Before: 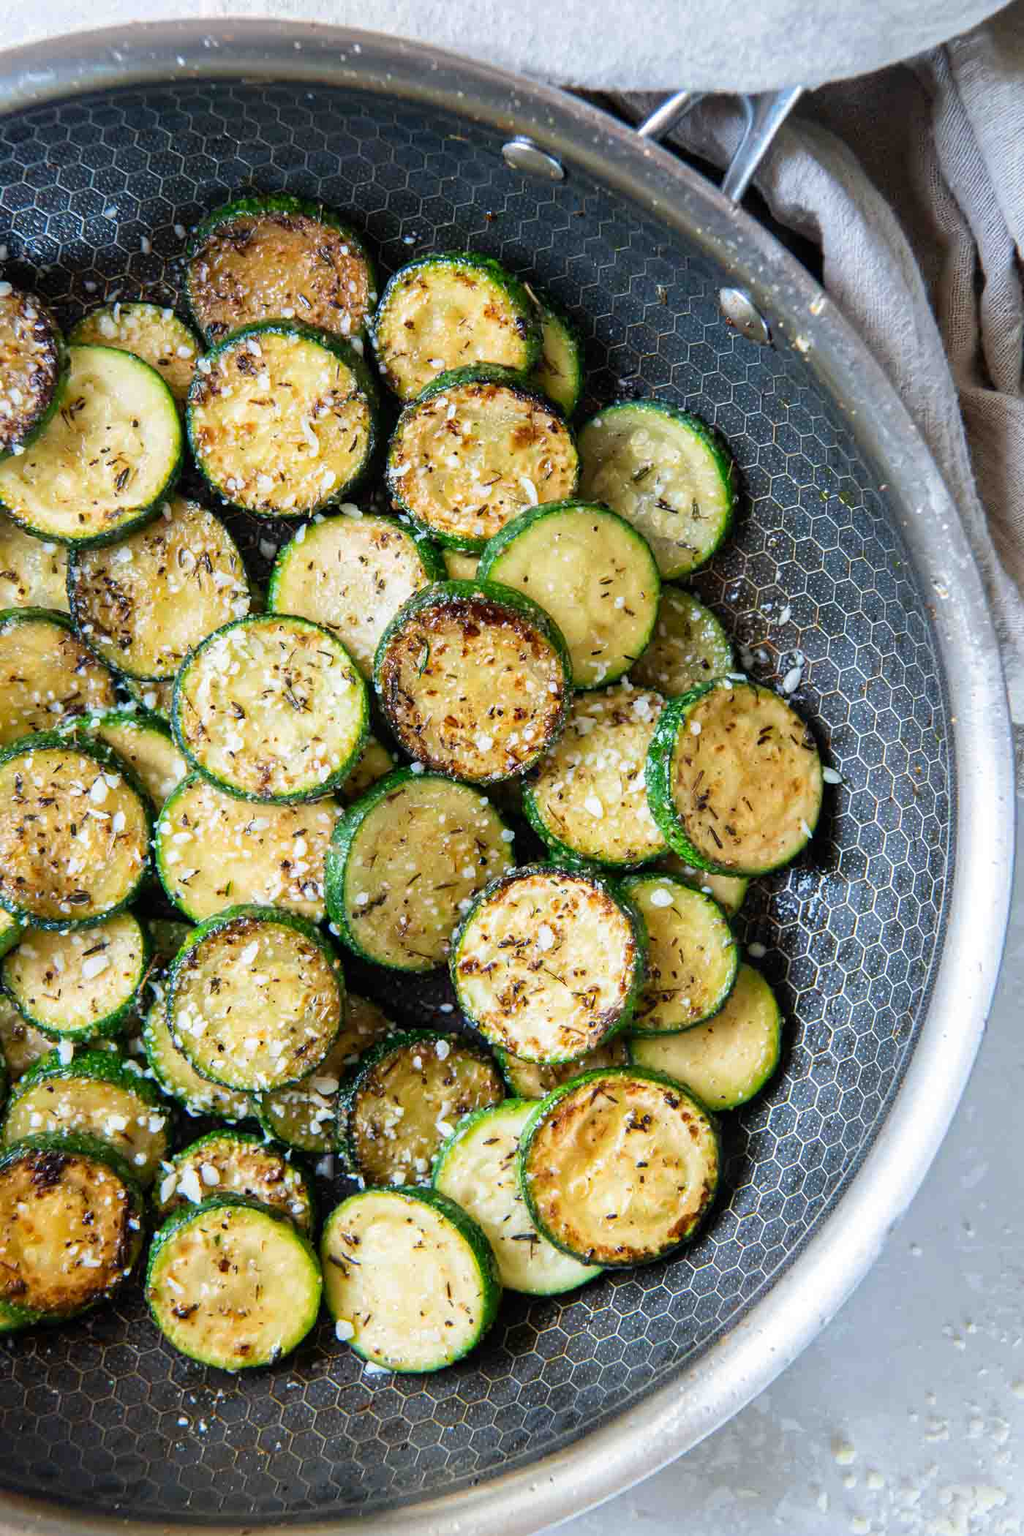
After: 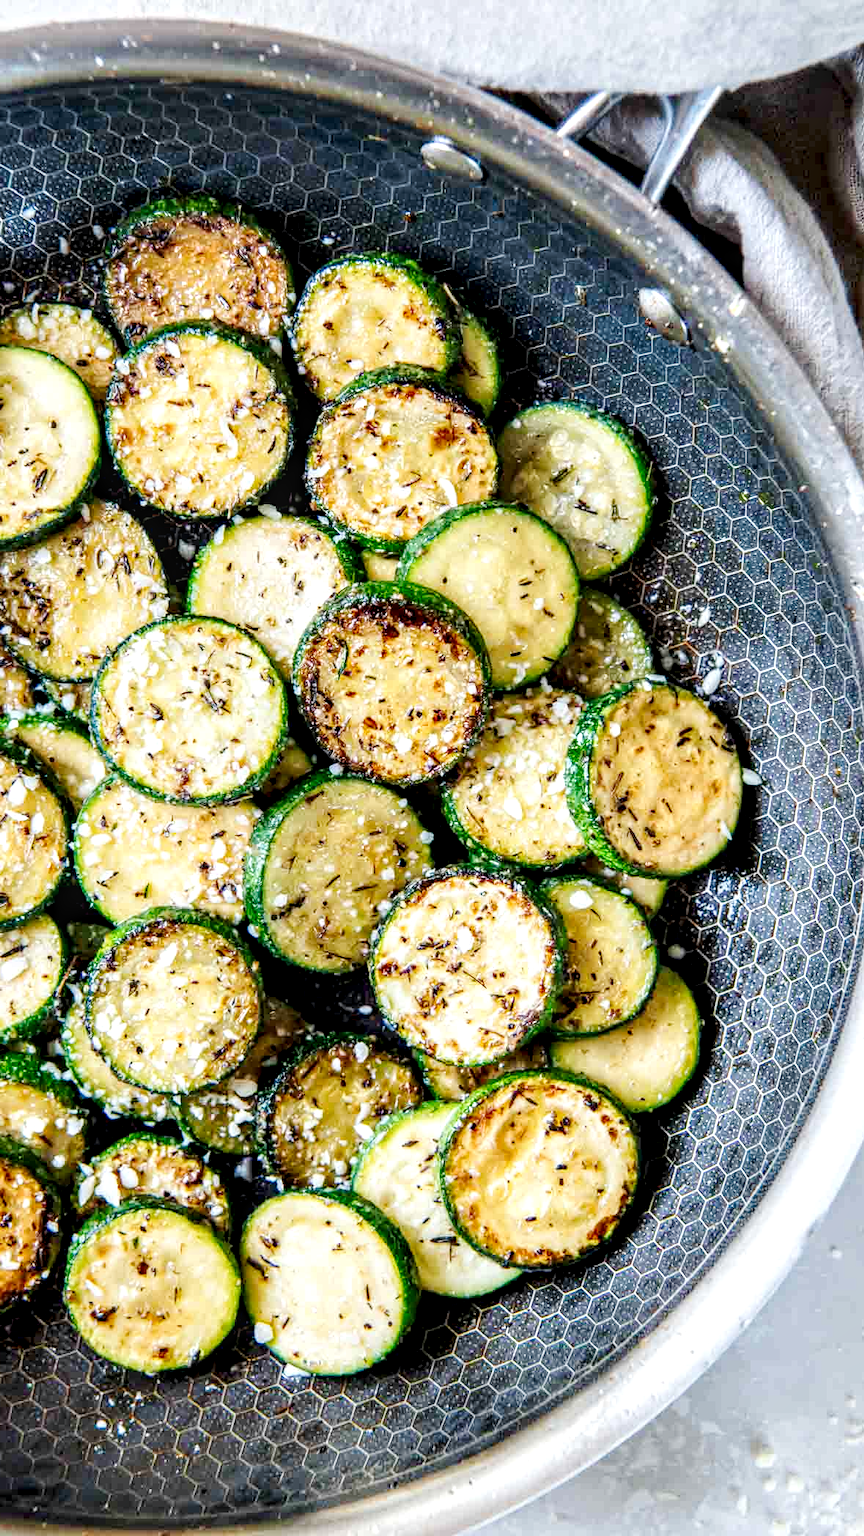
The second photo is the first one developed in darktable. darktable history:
contrast equalizer: octaves 7, y [[0.6 ×6], [0.55 ×6], [0 ×6], [0 ×6], [0 ×6]], mix 0.35
local contrast: detail 150%
crop: left 8.026%, right 7.374%
tone curve: curves: ch0 [(0, 0) (0.003, 0.003) (0.011, 0.014) (0.025, 0.031) (0.044, 0.055) (0.069, 0.086) (0.1, 0.124) (0.136, 0.168) (0.177, 0.22) (0.224, 0.278) (0.277, 0.344) (0.335, 0.426) (0.399, 0.515) (0.468, 0.597) (0.543, 0.672) (0.623, 0.746) (0.709, 0.815) (0.801, 0.881) (0.898, 0.939) (1, 1)], preserve colors none
